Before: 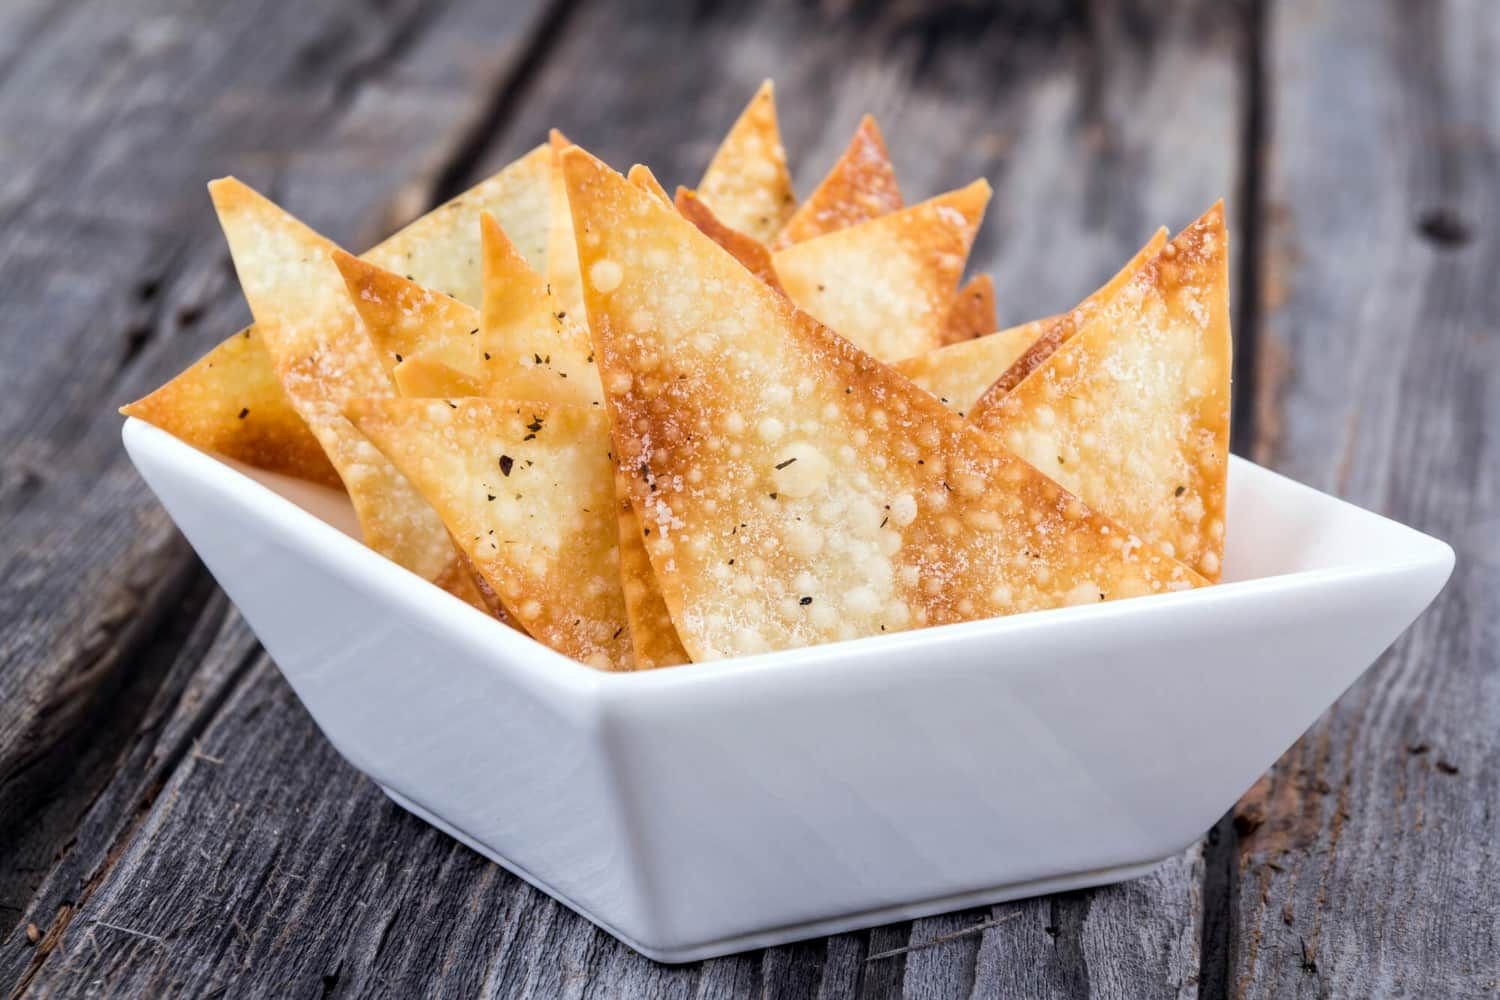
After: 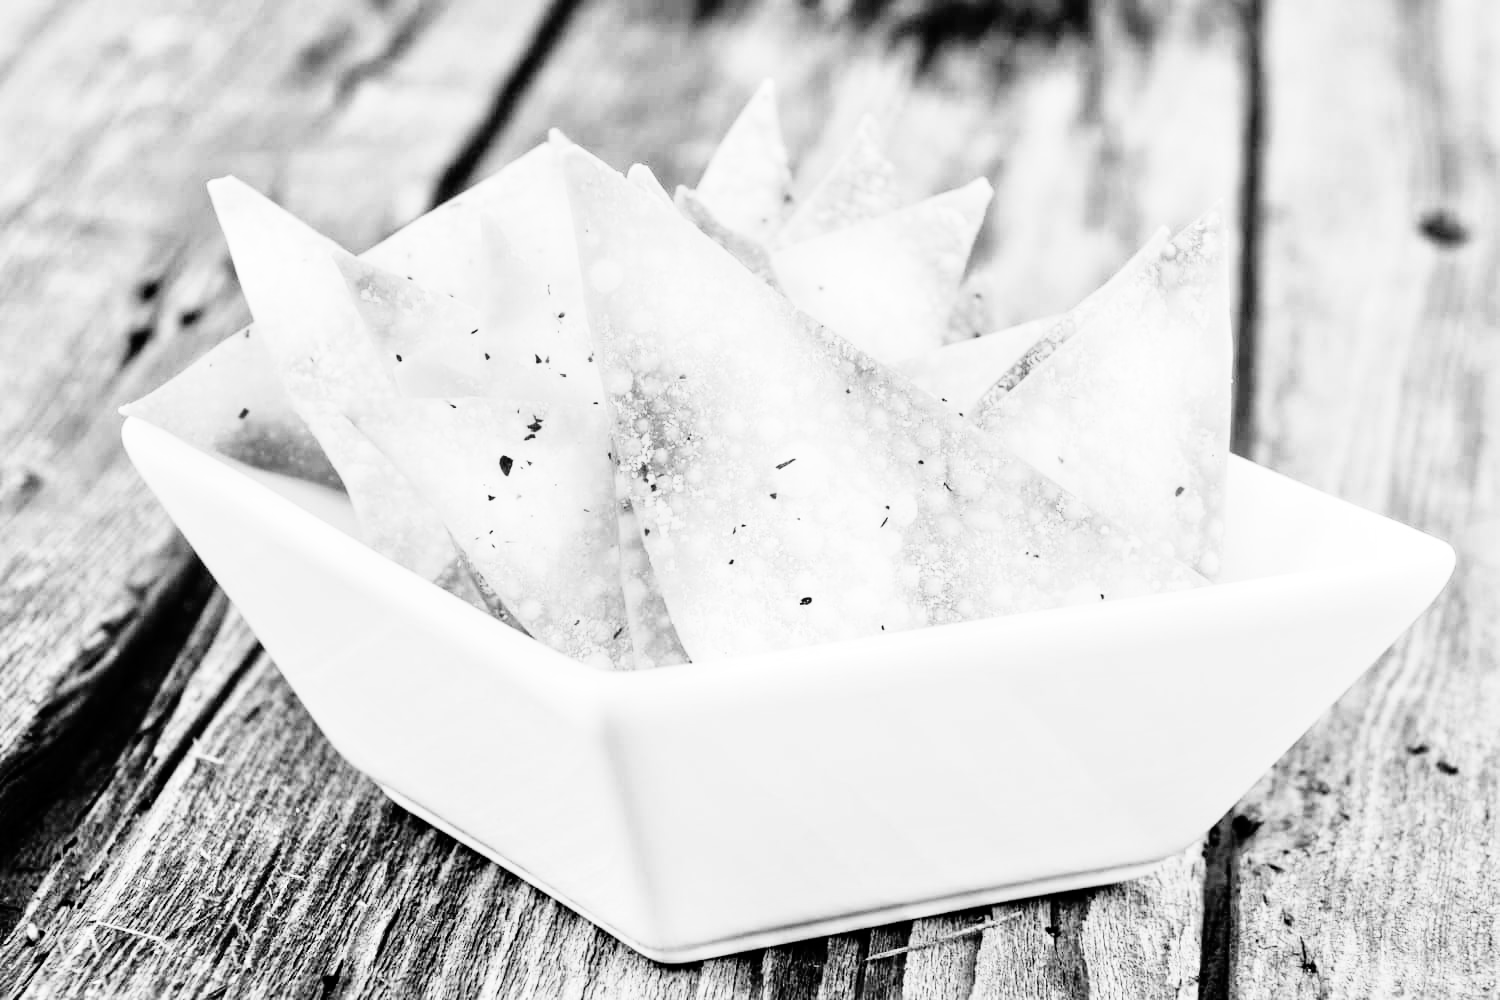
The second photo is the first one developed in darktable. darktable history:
tone equalizer: -7 EV 0.15 EV, -6 EV 0.6 EV, -5 EV 1.15 EV, -4 EV 1.33 EV, -3 EV 1.15 EV, -2 EV 0.6 EV, -1 EV 0.15 EV, mask exposure compensation -0.5 EV
monochrome: on, module defaults
rgb curve: curves: ch0 [(0, 0) (0.21, 0.15) (0.24, 0.21) (0.5, 0.75) (0.75, 0.96) (0.89, 0.99) (1, 1)]; ch1 [(0, 0.02) (0.21, 0.13) (0.25, 0.2) (0.5, 0.67) (0.75, 0.9) (0.89, 0.97) (1, 1)]; ch2 [(0, 0.02) (0.21, 0.13) (0.25, 0.2) (0.5, 0.67) (0.75, 0.9) (0.89, 0.97) (1, 1)], compensate middle gray true
